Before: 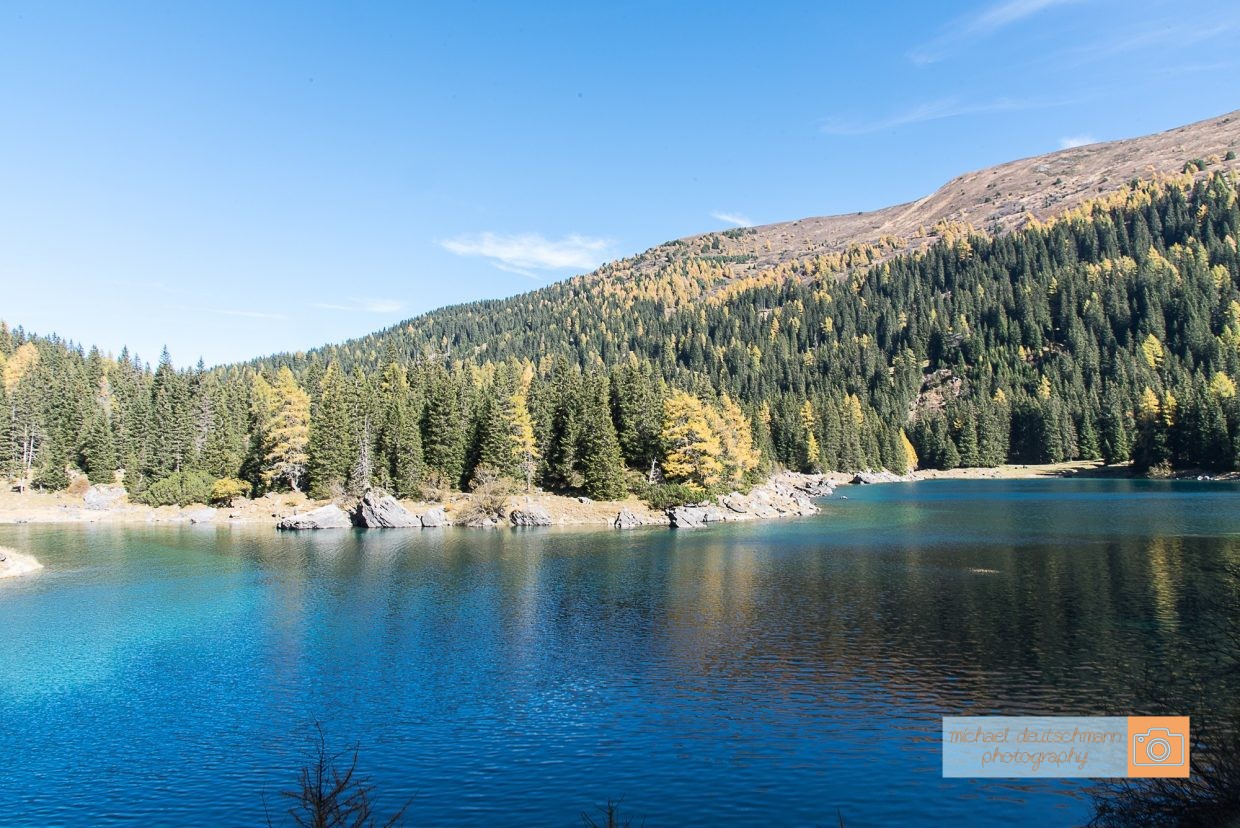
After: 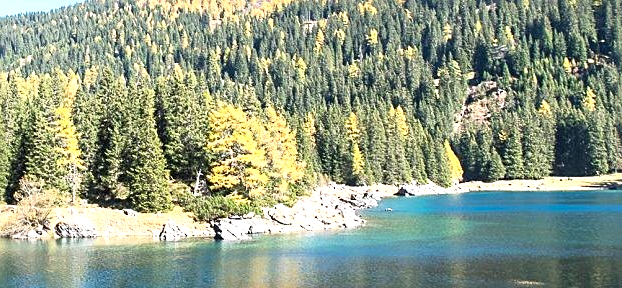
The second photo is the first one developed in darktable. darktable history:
crop: left 36.707%, top 34.784%, right 13.061%, bottom 30.316%
contrast brightness saturation: contrast 0.072, brightness 0.085, saturation 0.177
tone equalizer: on, module defaults
sharpen: radius 2.132, amount 0.386, threshold 0.001
exposure: black level correction 0, exposure 0.696 EV, compensate highlight preservation false
